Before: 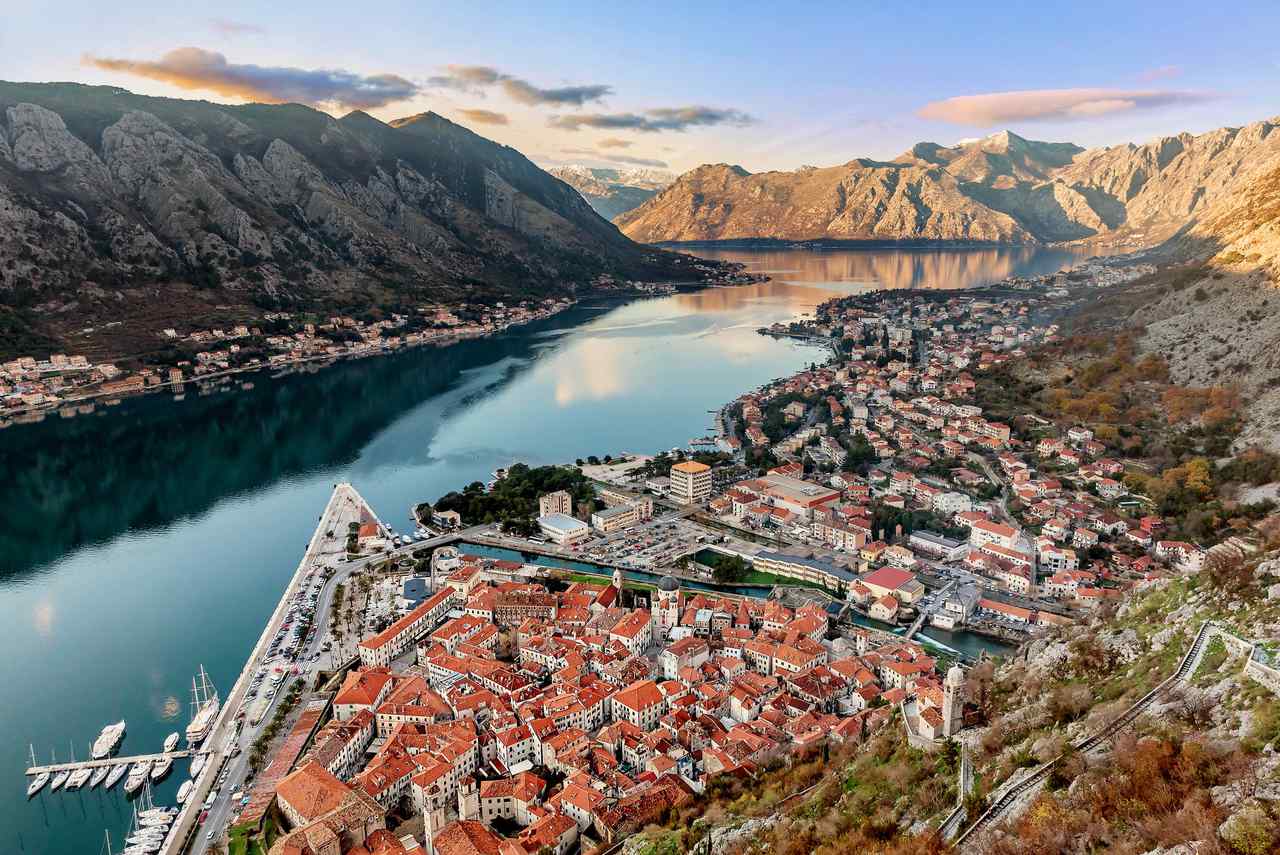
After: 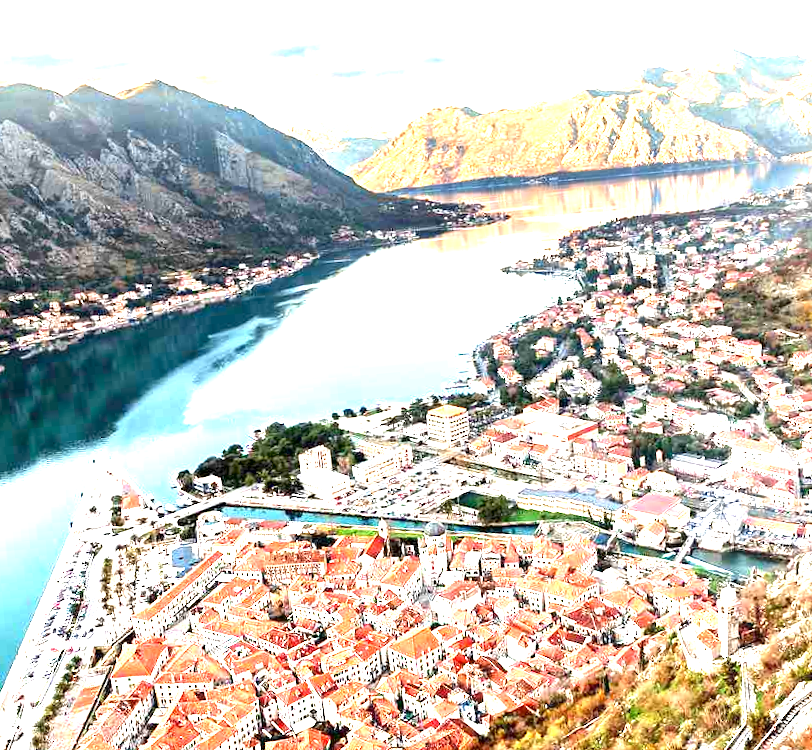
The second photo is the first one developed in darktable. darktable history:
exposure: exposure 2.25 EV, compensate highlight preservation false
crop and rotate: left 17.732%, right 15.423%
rotate and perspective: rotation -5°, crop left 0.05, crop right 0.952, crop top 0.11, crop bottom 0.89
